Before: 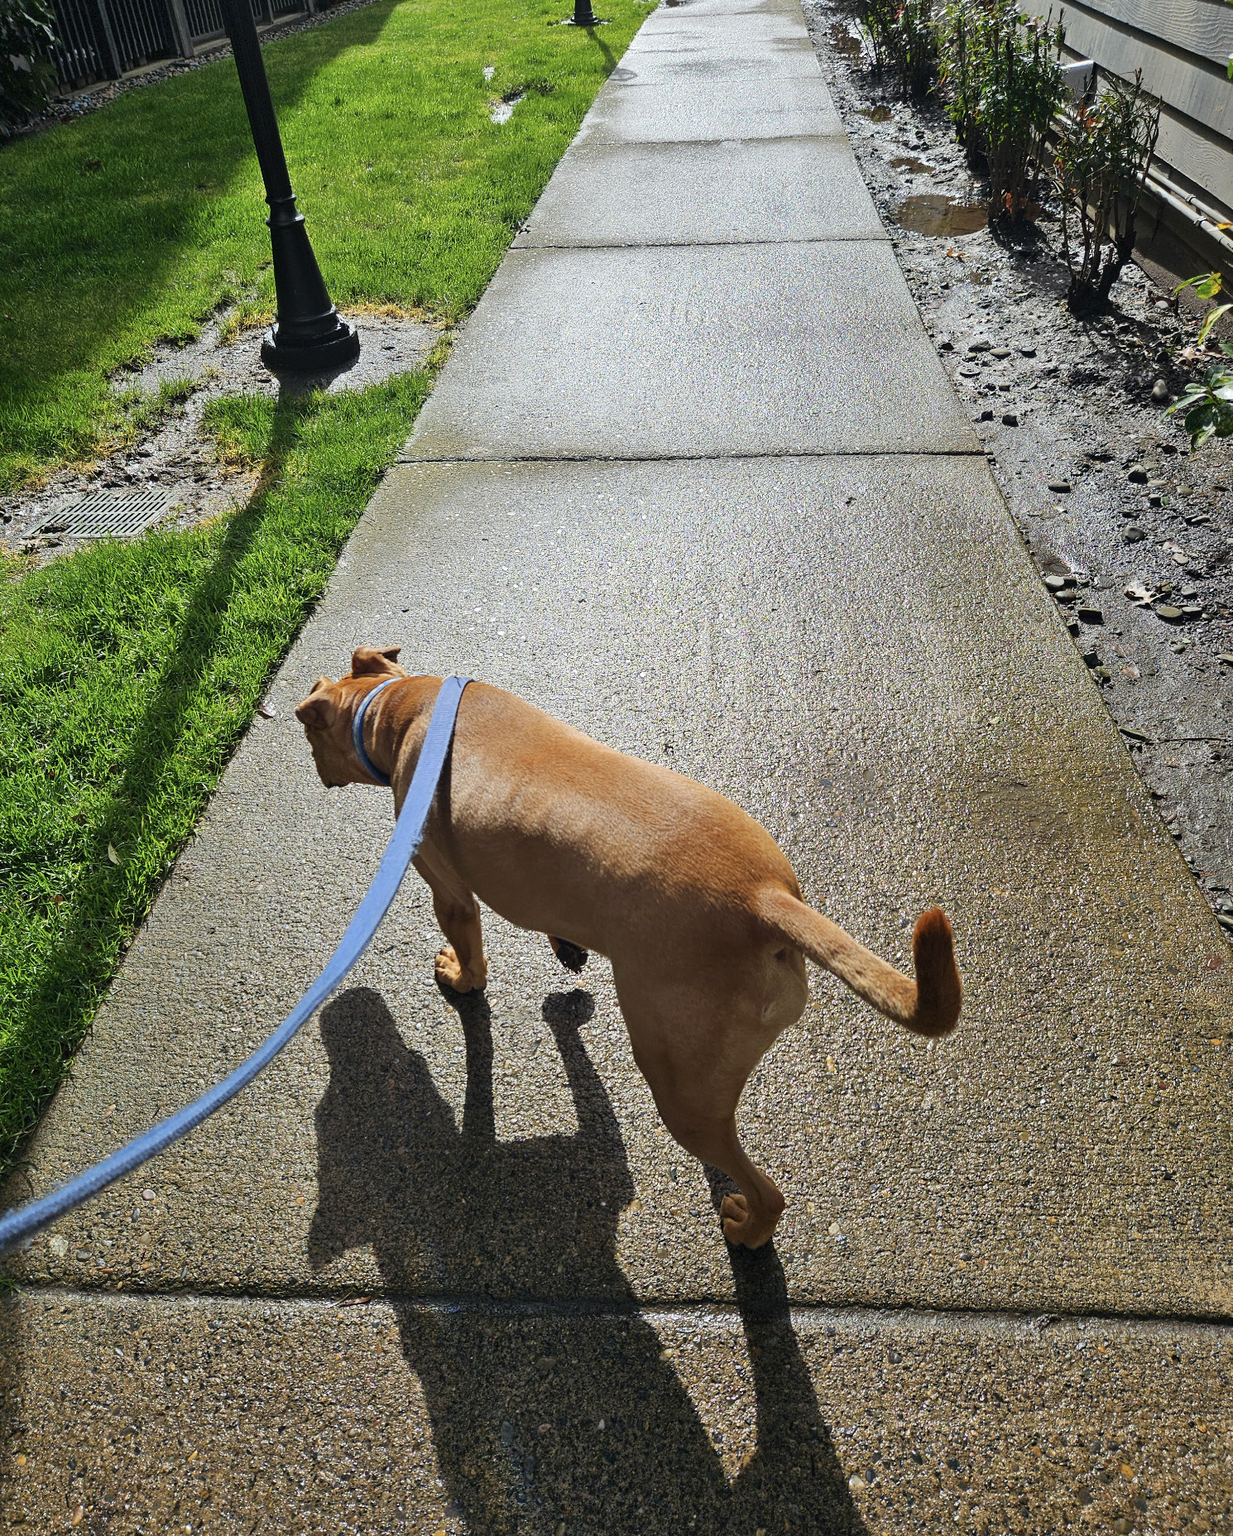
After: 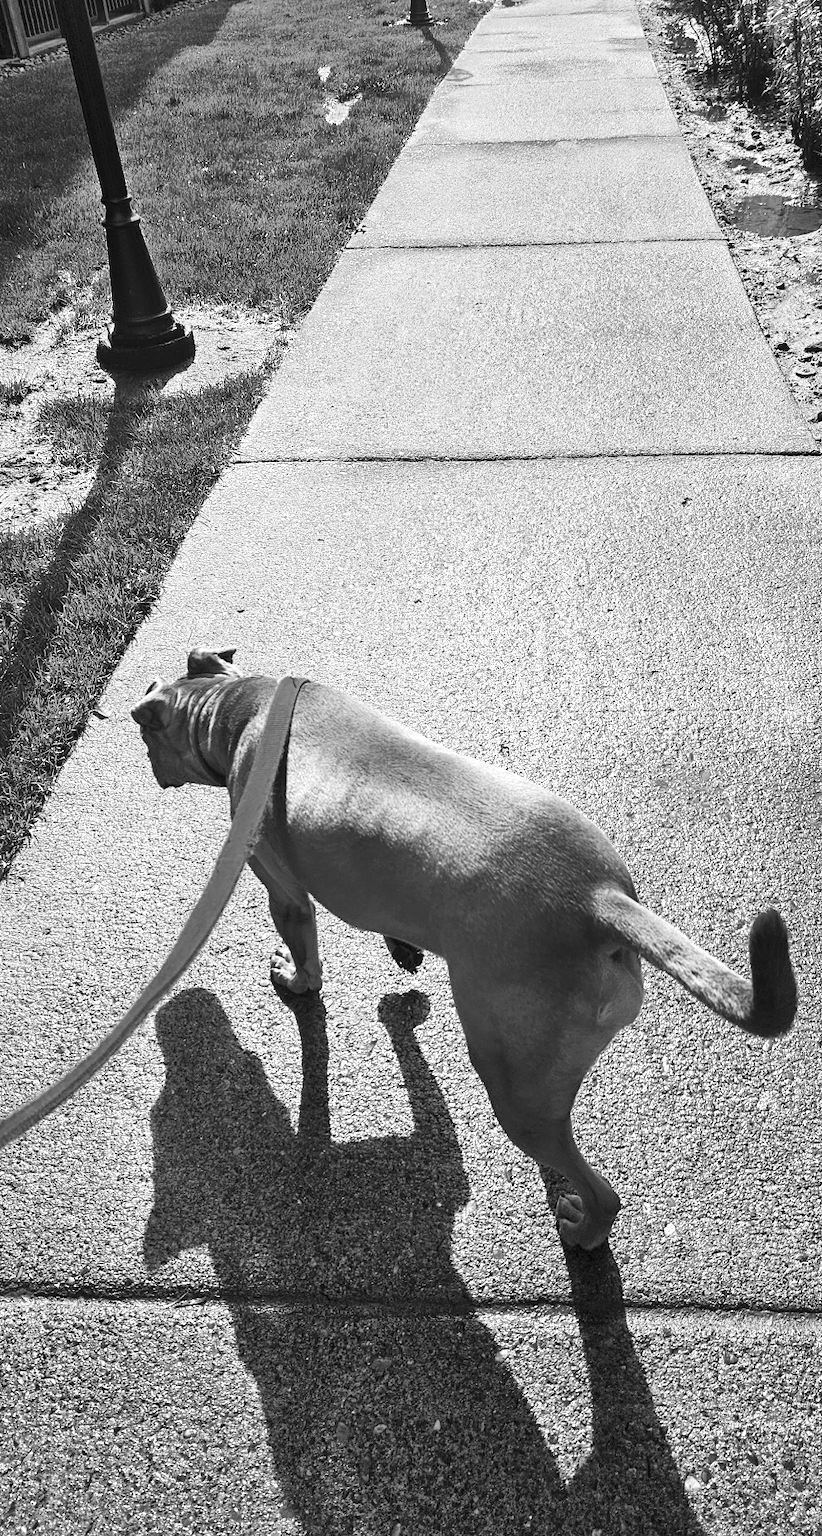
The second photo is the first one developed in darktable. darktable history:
crop and rotate: left 13.409%, right 19.924%
contrast brightness saturation: contrast 0.13, brightness -0.05, saturation 0.16
white balance: red 0.967, blue 1.119, emerald 0.756
color balance: lift [1, 1.011, 0.999, 0.989], gamma [1.109, 1.045, 1.039, 0.955], gain [0.917, 0.936, 0.952, 1.064], contrast 2.32%, contrast fulcrum 19%, output saturation 101%
color zones: curves: ch0 [(0, 0.613) (0.01, 0.613) (0.245, 0.448) (0.498, 0.529) (0.642, 0.665) (0.879, 0.777) (0.99, 0.613)]; ch1 [(0, 0) (0.143, 0) (0.286, 0) (0.429, 0) (0.571, 0) (0.714, 0) (0.857, 0)], mix -131.09%
local contrast: mode bilateral grid, contrast 20, coarseness 50, detail 120%, midtone range 0.2
exposure: black level correction 0, exposure 1.2 EV, compensate exposure bias true, compensate highlight preservation false
monochrome: a -11.7, b 1.62, size 0.5, highlights 0.38
